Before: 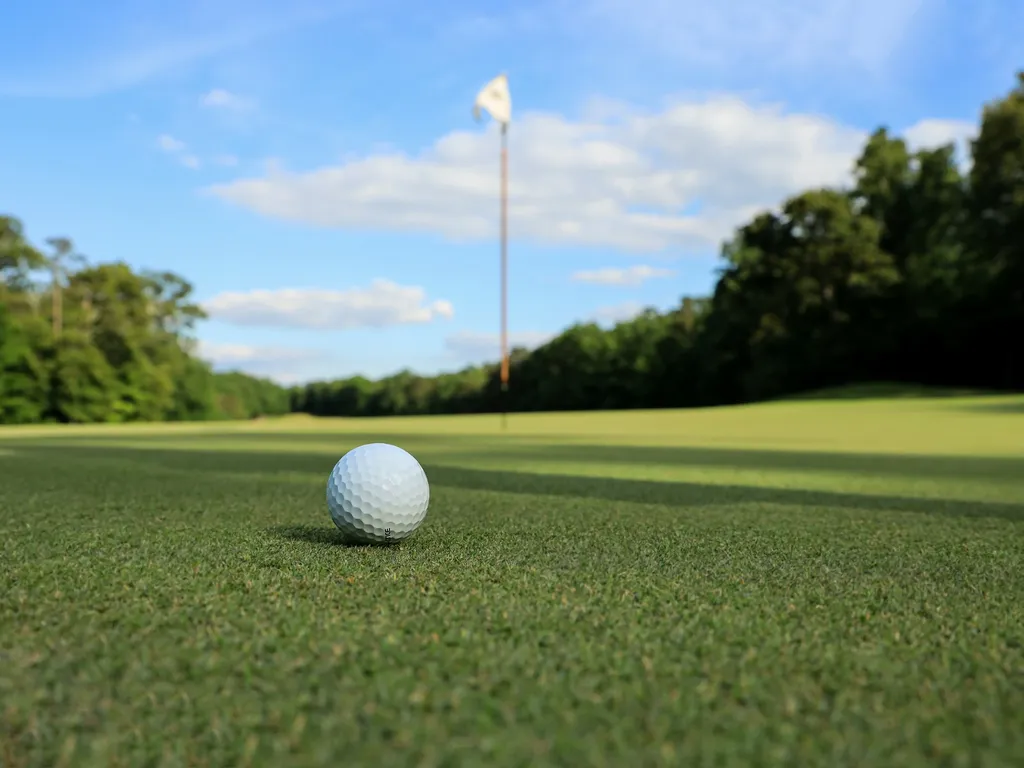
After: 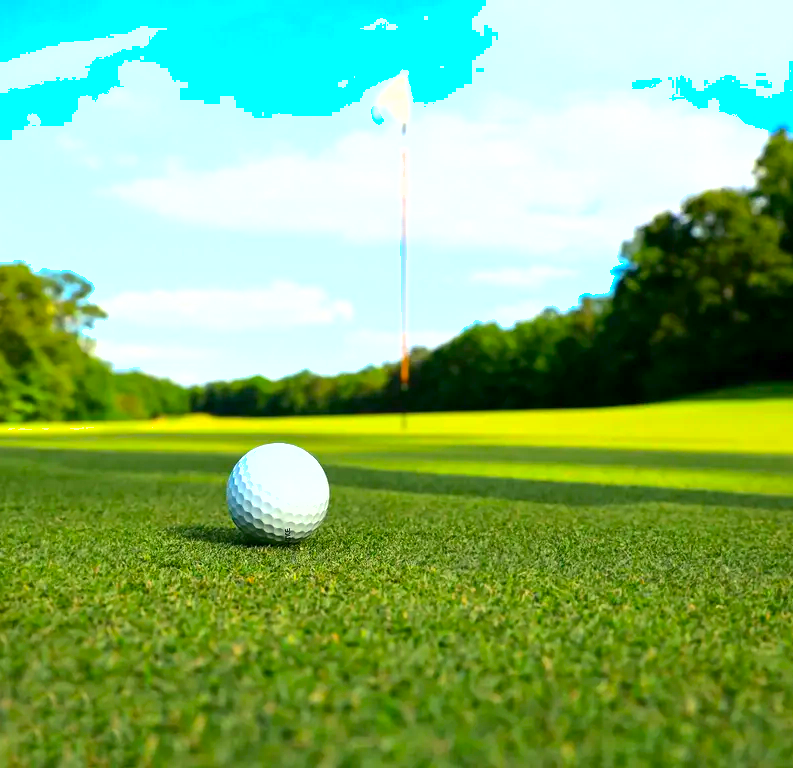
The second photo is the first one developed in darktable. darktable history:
crop: left 9.862%, right 12.601%
contrast brightness saturation: contrast 0.17, saturation 0.316
color balance rgb: shadows lift › chroma 2.032%, shadows lift › hue 247.6°, perceptual saturation grading › global saturation 19.471%, perceptual brilliance grading › global brilliance 29.417%
shadows and highlights: on, module defaults
